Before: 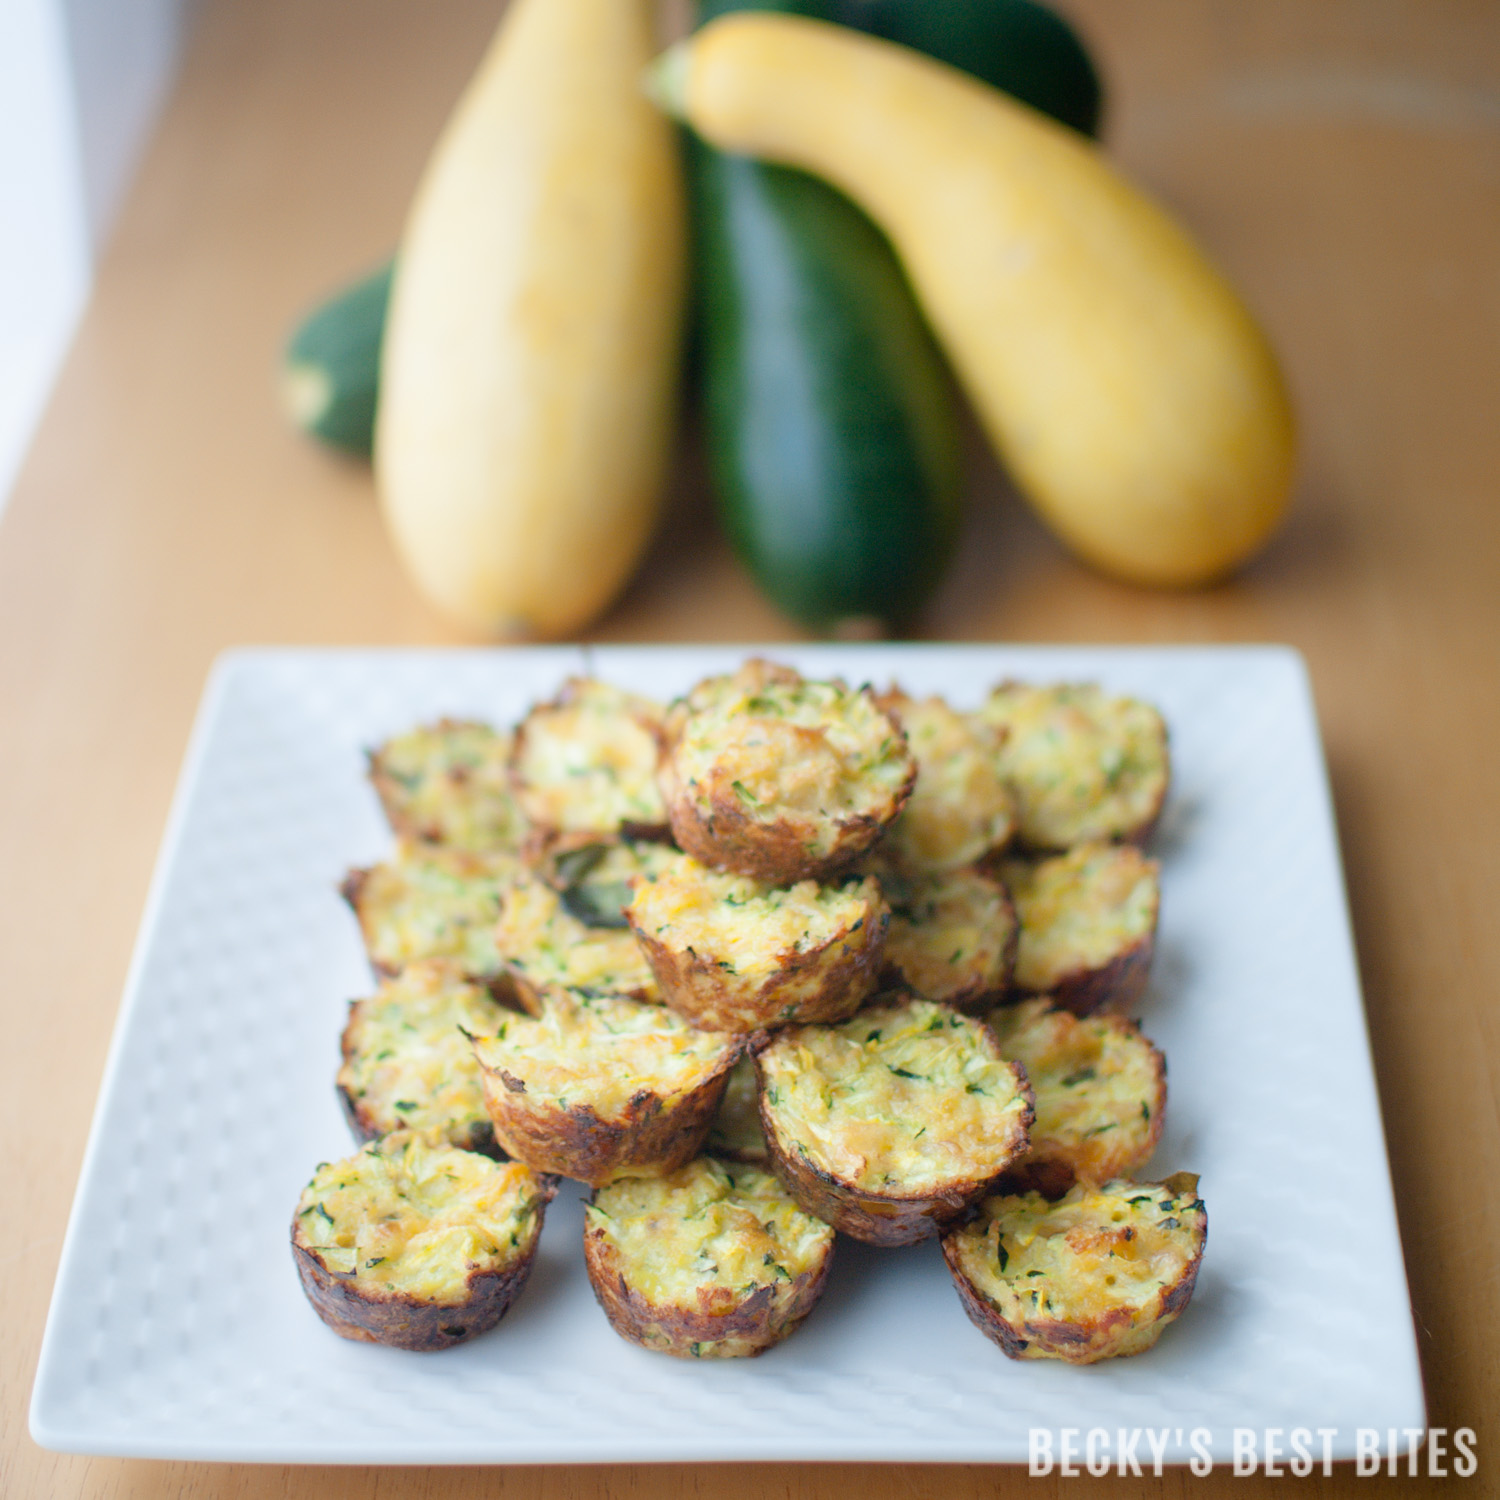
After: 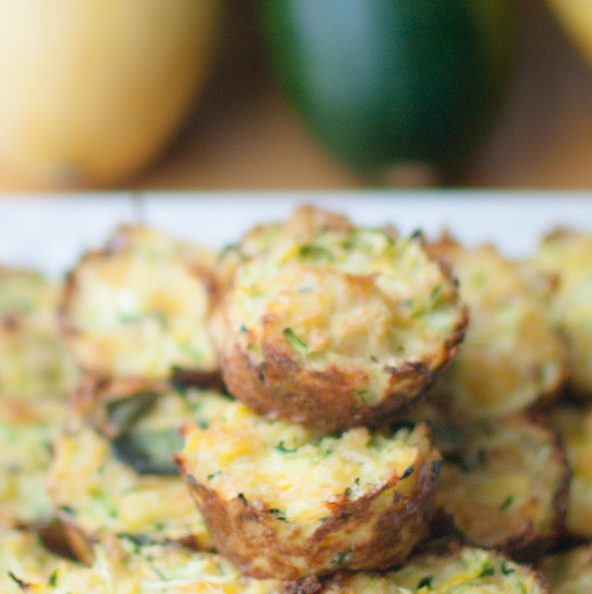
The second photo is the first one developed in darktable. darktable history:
crop: left 29.985%, top 30.225%, right 29.633%, bottom 30.122%
